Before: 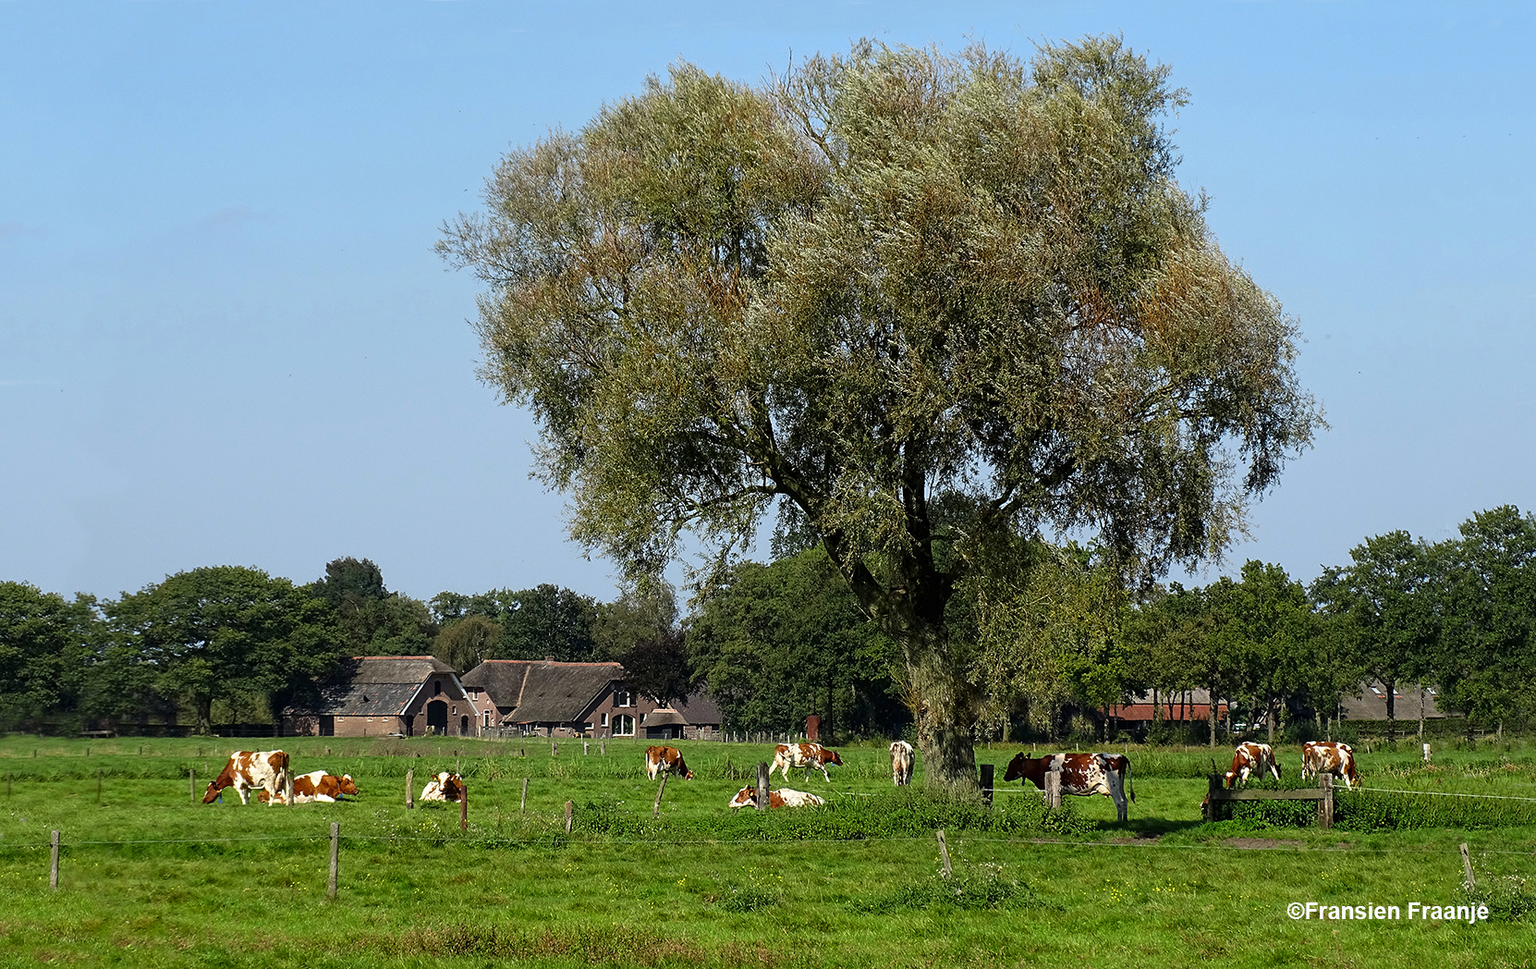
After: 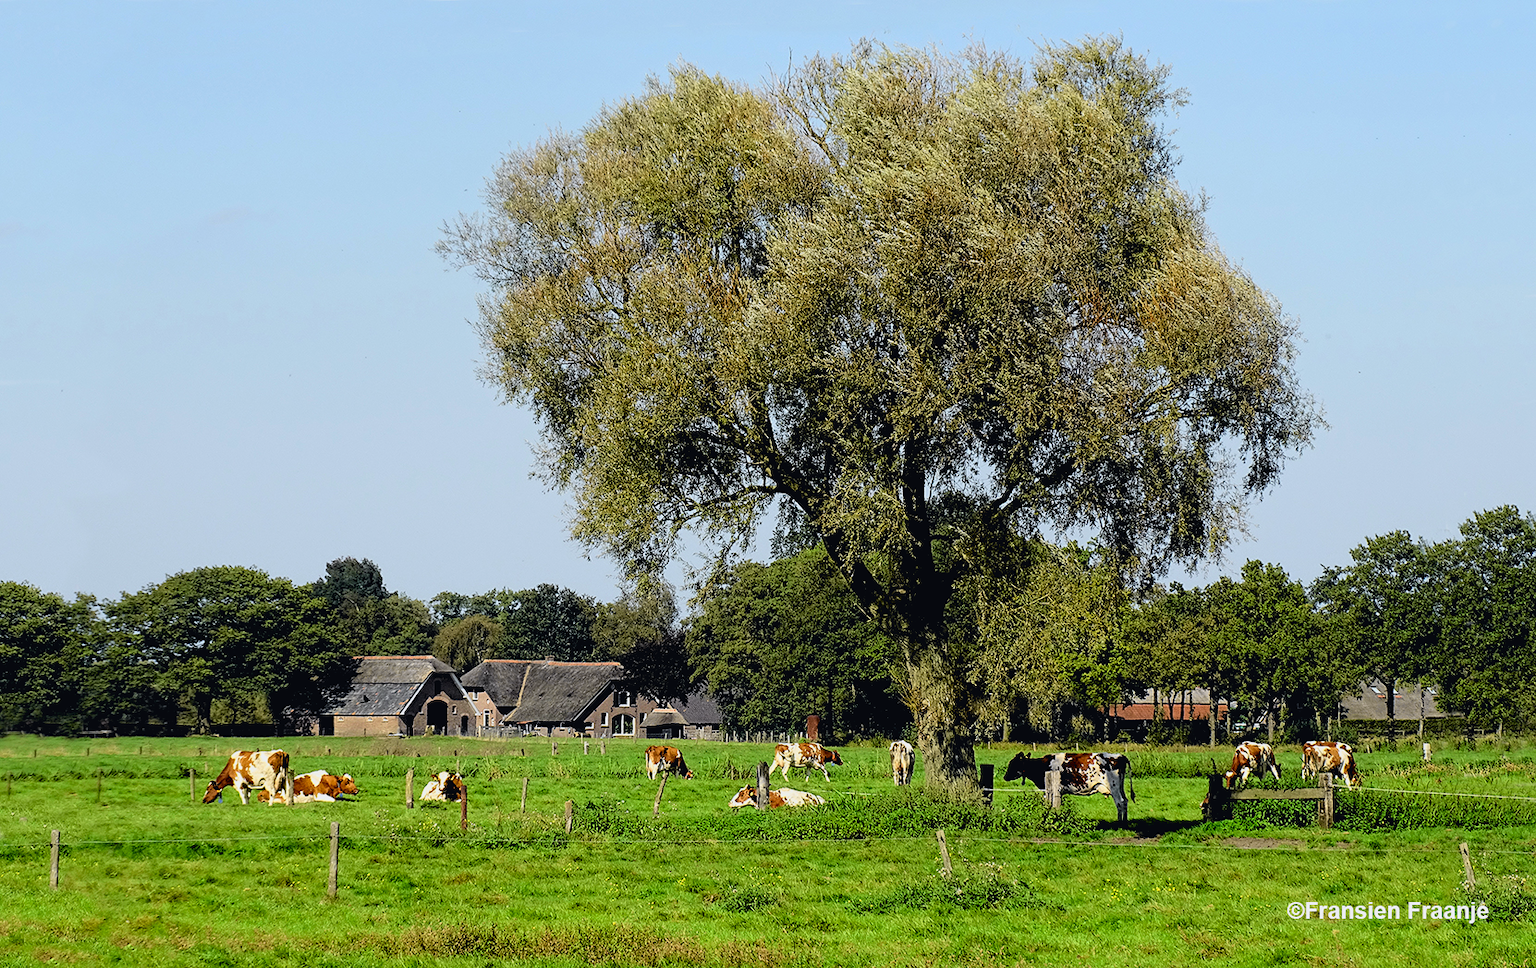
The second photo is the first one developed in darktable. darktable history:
rgb levels: preserve colors sum RGB, levels [[0.038, 0.433, 0.934], [0, 0.5, 1], [0, 0.5, 1]]
tone curve: curves: ch0 [(0, 0.023) (0.104, 0.058) (0.21, 0.162) (0.469, 0.524) (0.579, 0.65) (0.725, 0.8) (0.858, 0.903) (1, 0.974)]; ch1 [(0, 0) (0.414, 0.395) (0.447, 0.447) (0.502, 0.501) (0.521, 0.512) (0.566, 0.566) (0.618, 0.61) (0.654, 0.642) (1, 1)]; ch2 [(0, 0) (0.369, 0.388) (0.437, 0.453) (0.492, 0.485) (0.524, 0.508) (0.553, 0.566) (0.583, 0.608) (1, 1)], color space Lab, independent channels, preserve colors none
